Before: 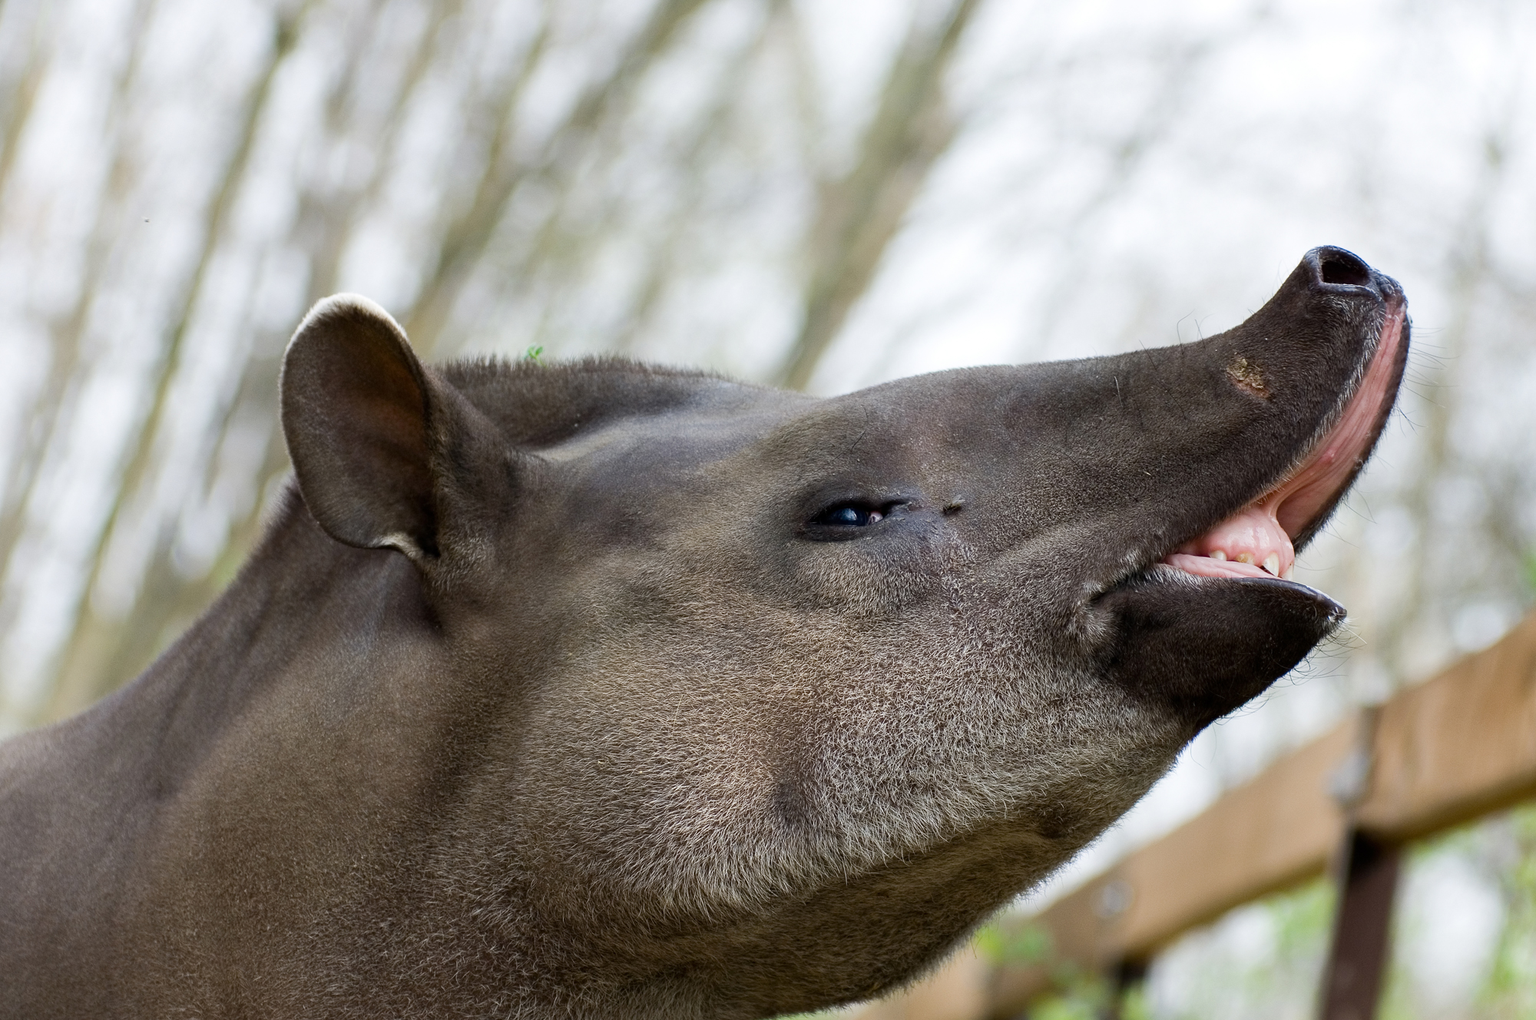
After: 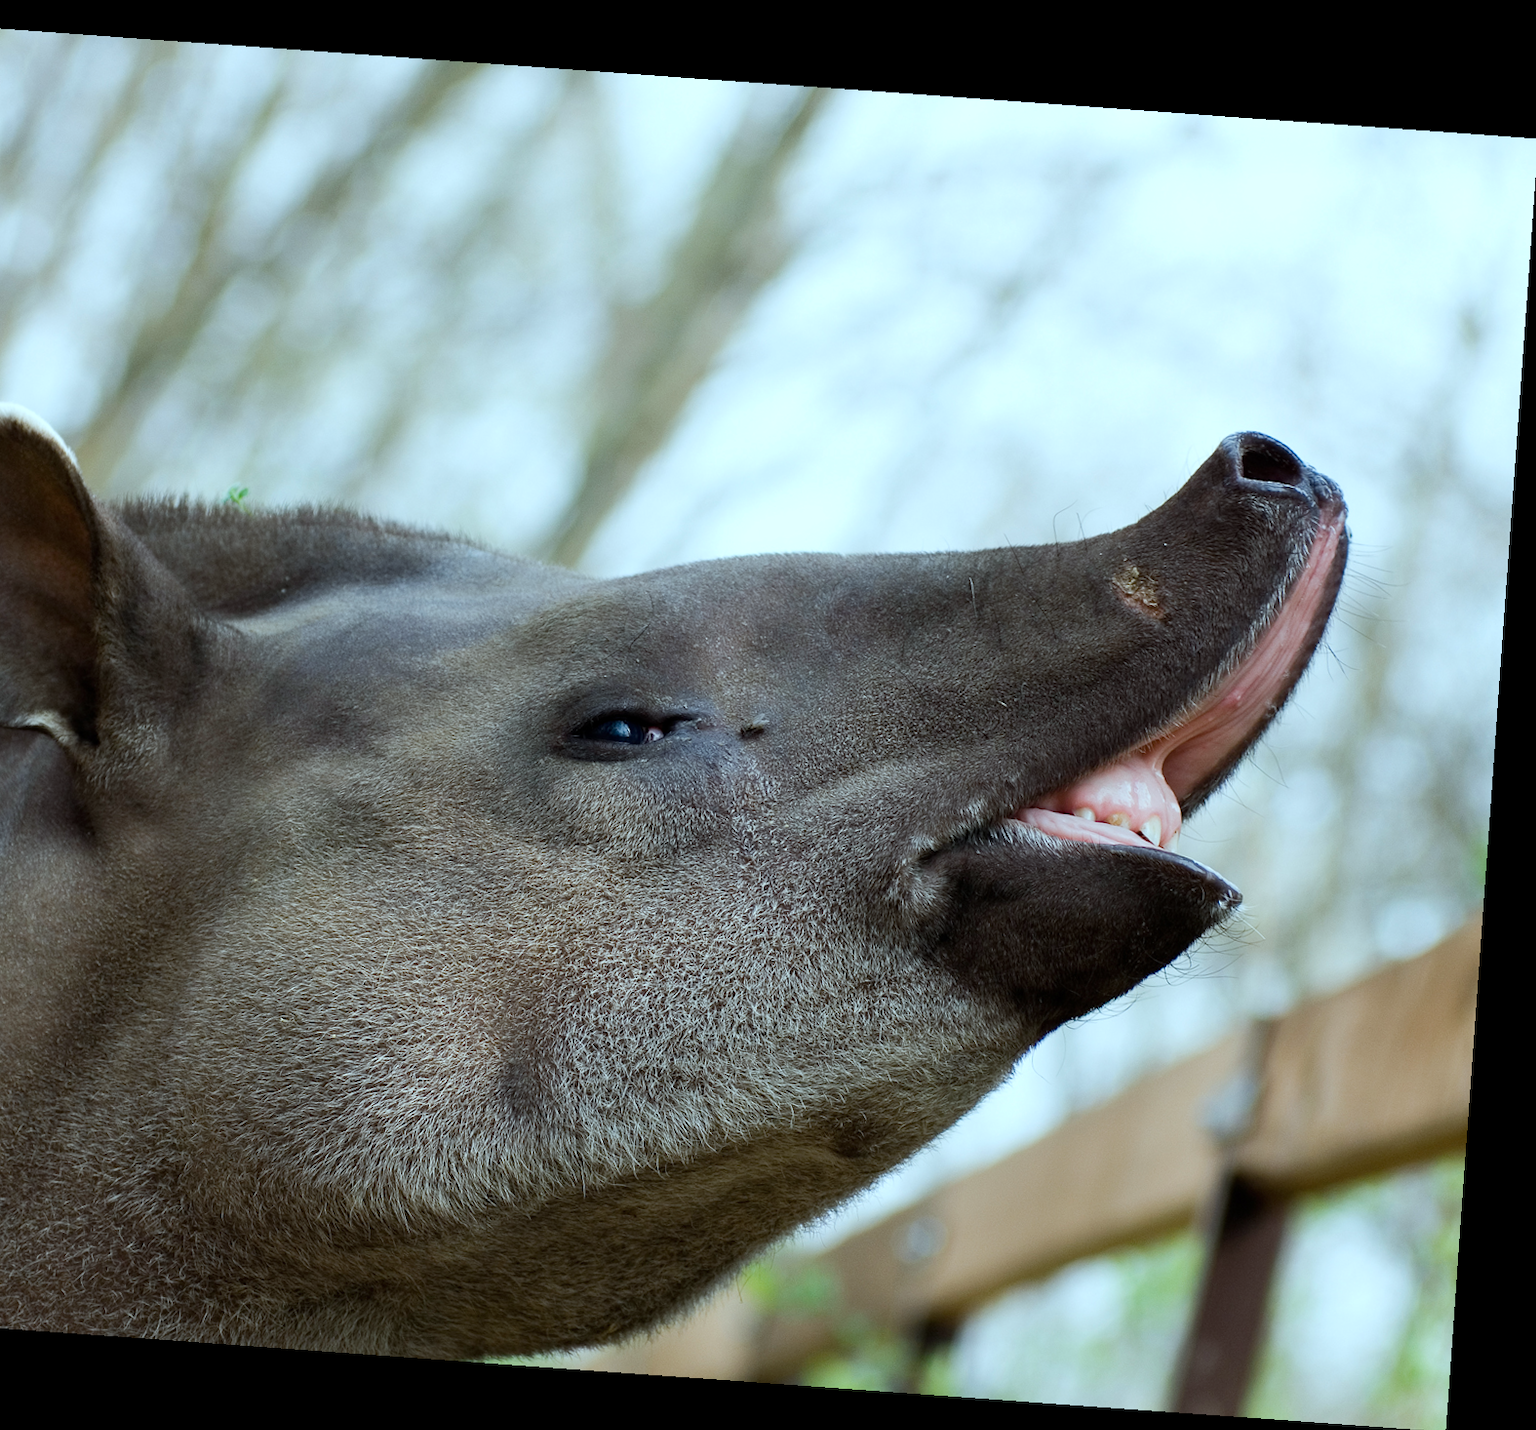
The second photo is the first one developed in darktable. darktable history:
color correction: highlights a* -10.04, highlights b* -10.37
crop and rotate: left 24.6%
rotate and perspective: rotation 4.1°, automatic cropping off
